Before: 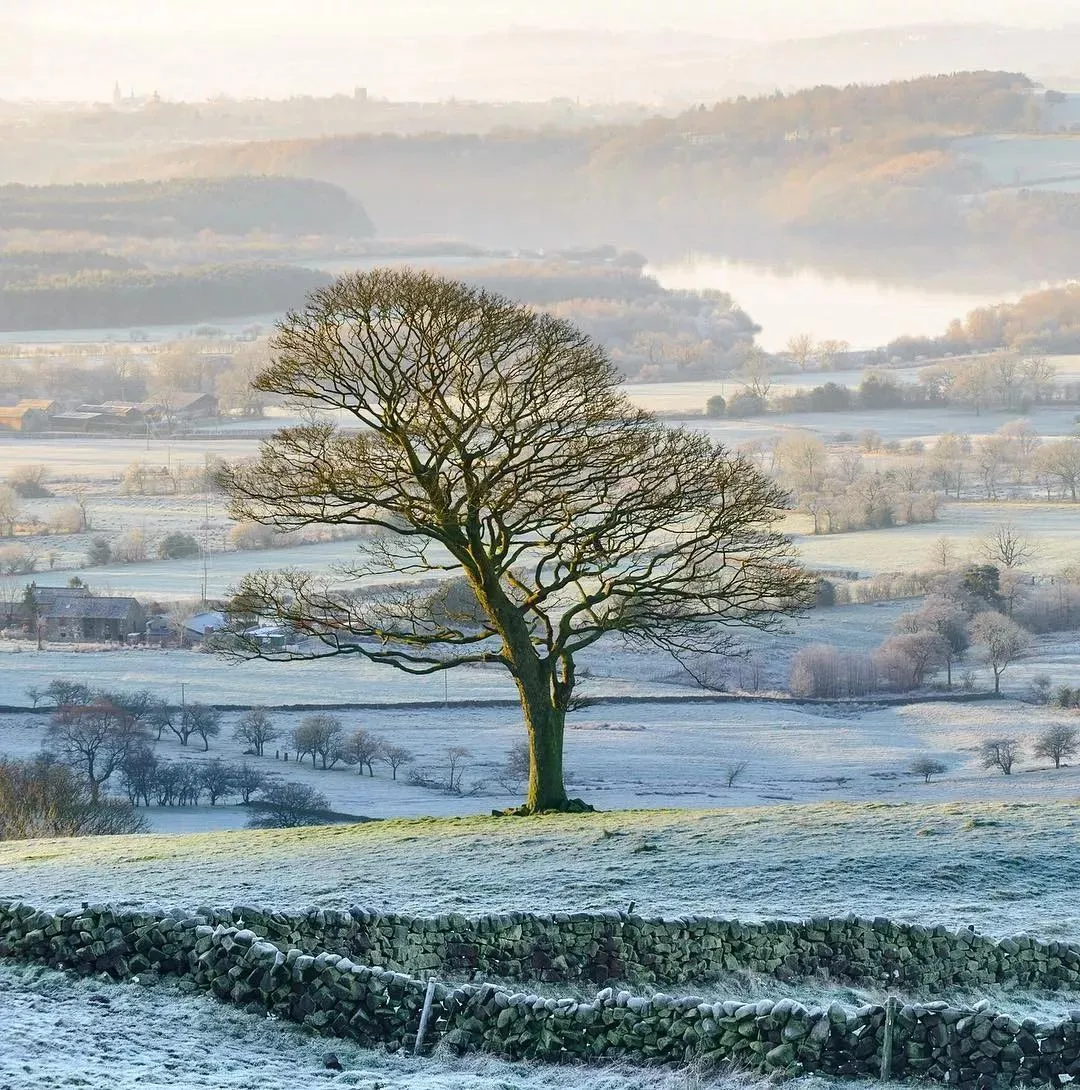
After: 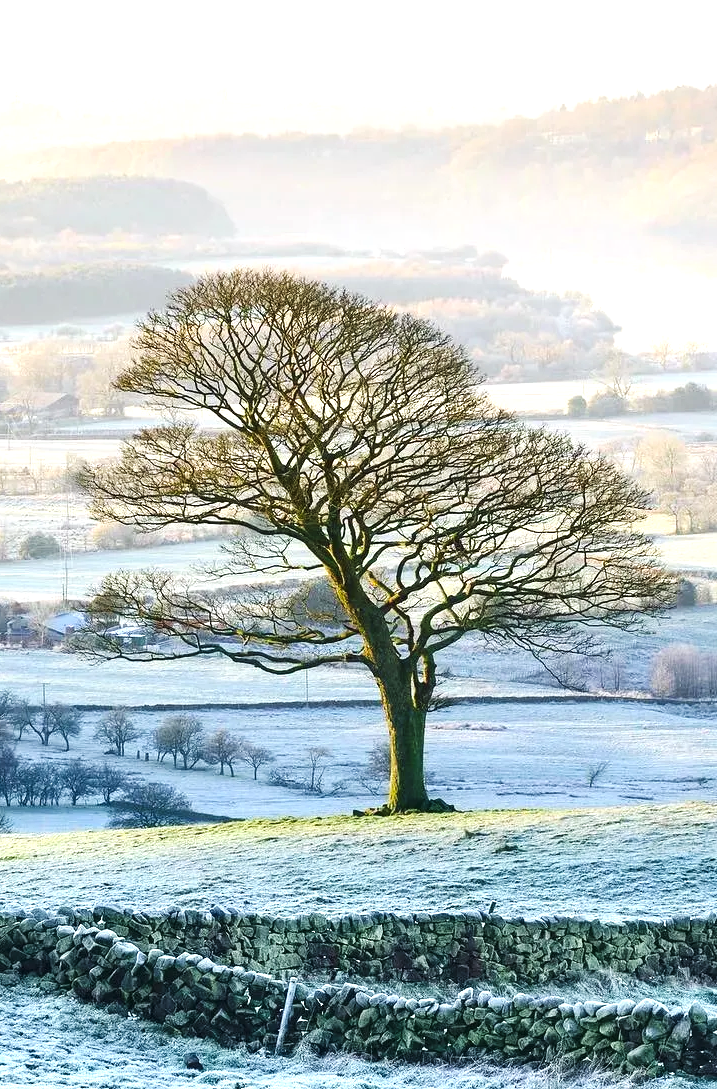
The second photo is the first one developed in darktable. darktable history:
tone curve: curves: ch0 [(0, 0) (0.227, 0.17) (0.766, 0.774) (1, 1)]; ch1 [(0, 0) (0.114, 0.127) (0.437, 0.452) (0.498, 0.495) (0.579, 0.576) (1, 1)]; ch2 [(0, 0) (0.233, 0.259) (0.493, 0.492) (0.568, 0.579) (1, 1)], preserve colors none
crop and rotate: left 12.911%, right 20.66%
exposure: black level correction 0, exposure 0.702 EV, compensate highlight preservation false
